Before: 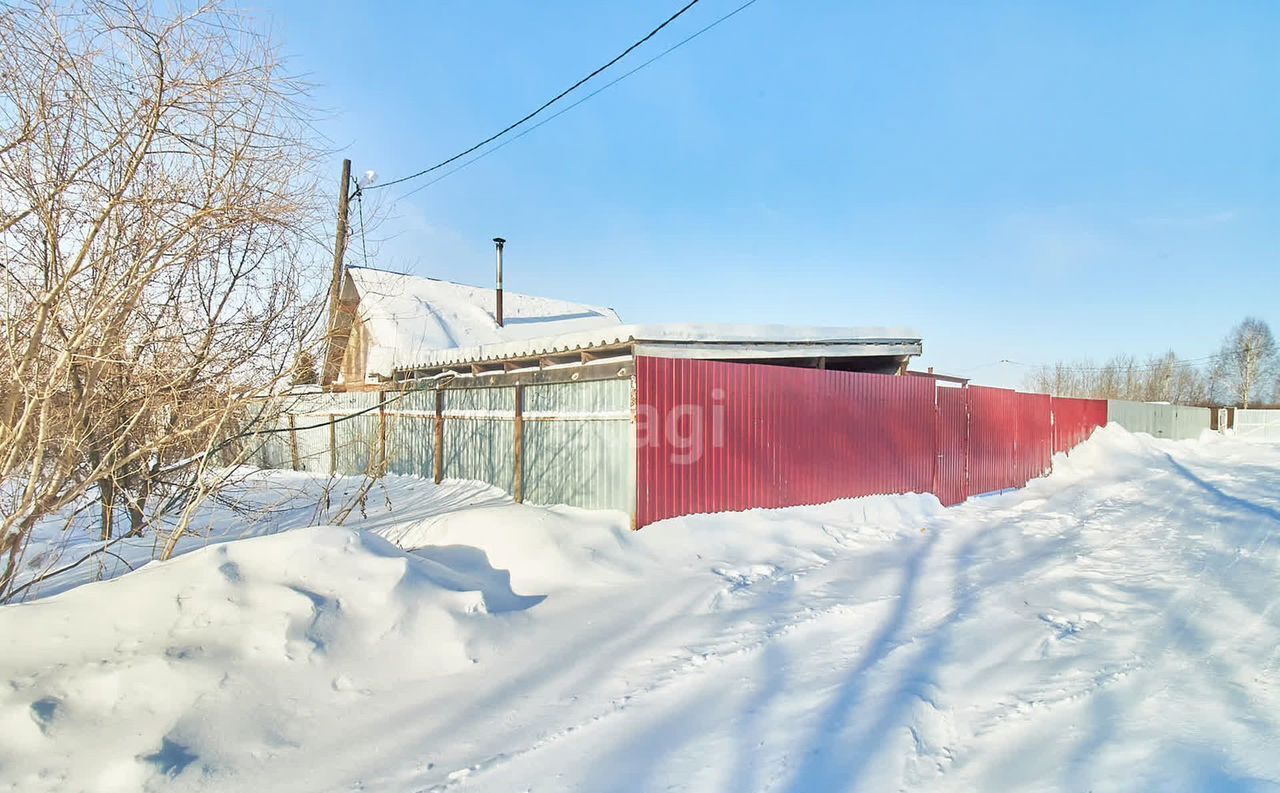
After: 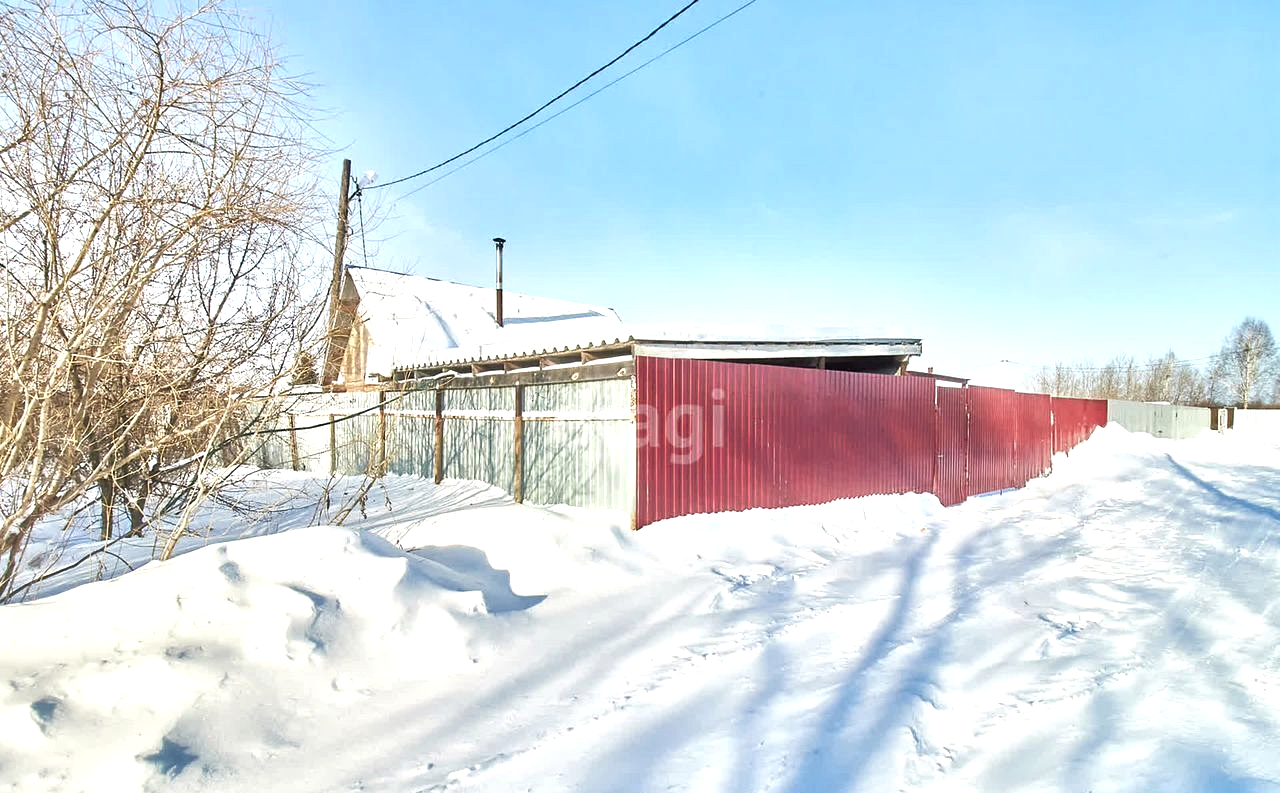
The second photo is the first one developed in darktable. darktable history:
color balance rgb: shadows lift › chroma 0.961%, shadows lift › hue 112.36°, highlights gain › chroma 0.169%, highlights gain › hue 331.1°, perceptual saturation grading › global saturation -0.142%, perceptual saturation grading › highlights -31.397%, perceptual saturation grading › mid-tones 5.74%, perceptual saturation grading › shadows 18.772%, perceptual brilliance grading › global brilliance 14.538%, perceptual brilliance grading › shadows -34.596%, global vibrance 20%
